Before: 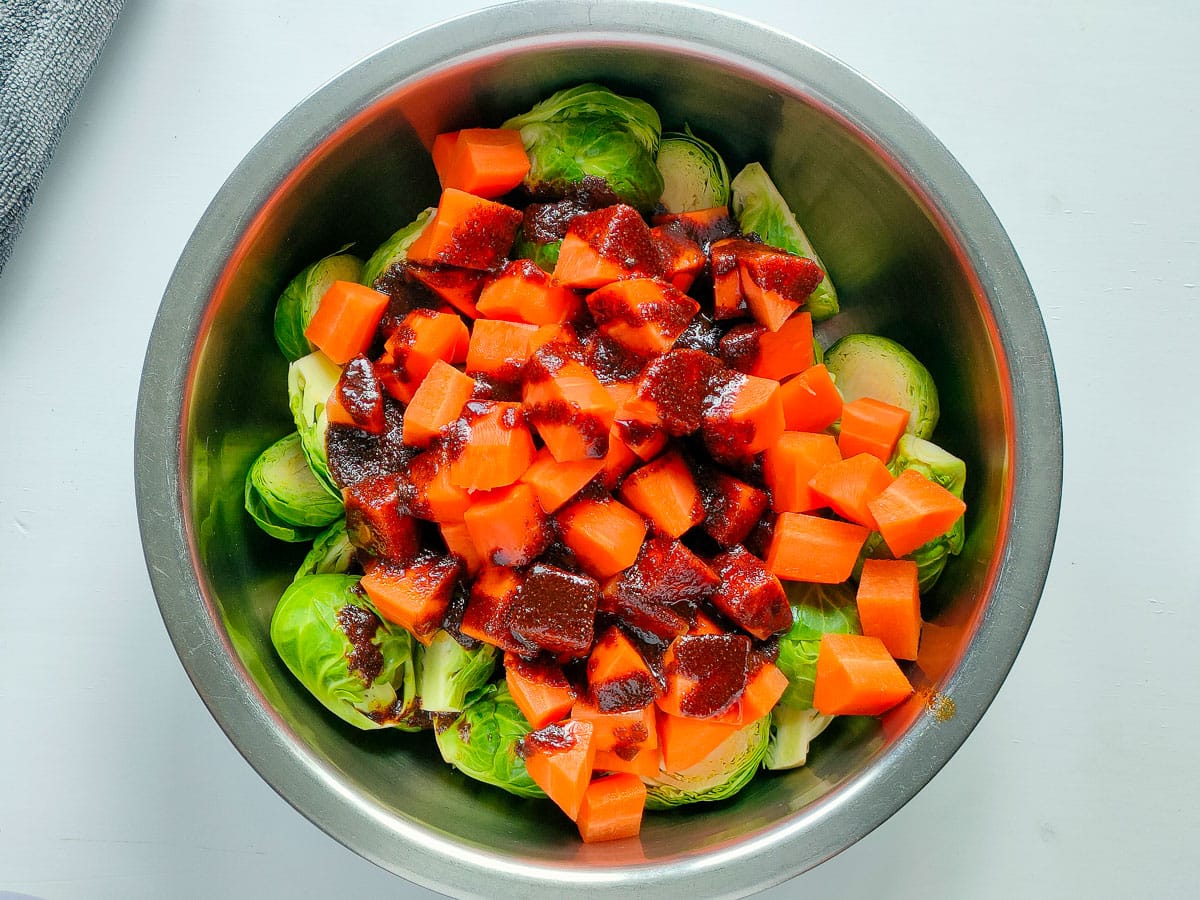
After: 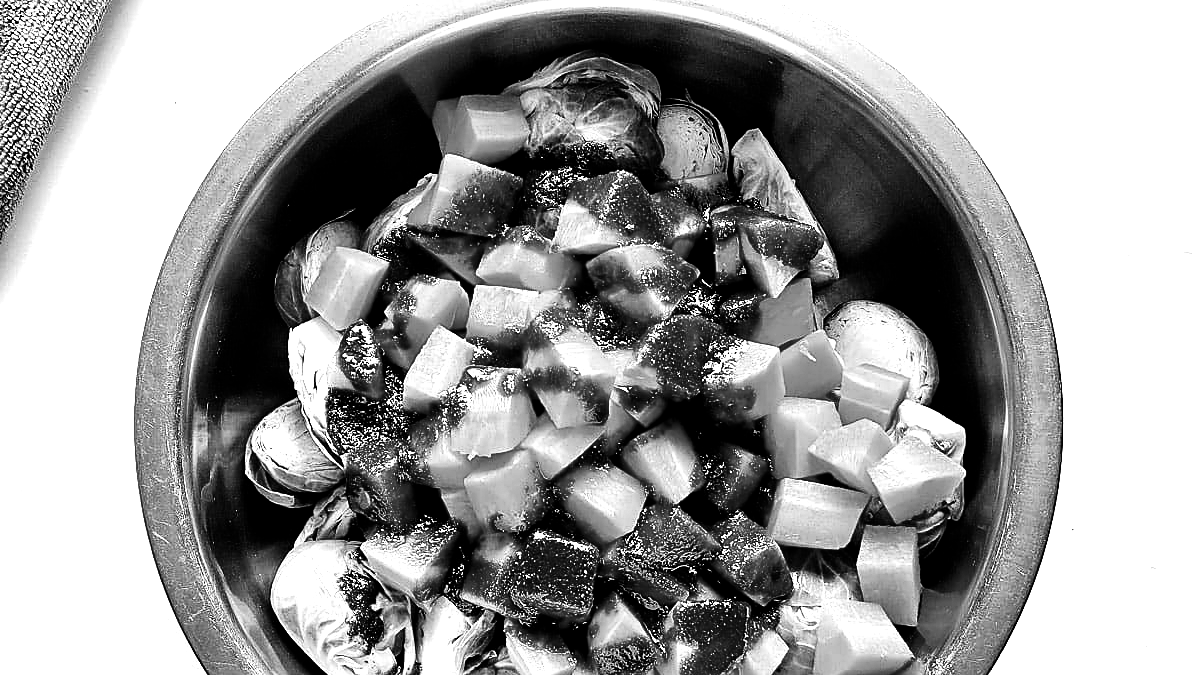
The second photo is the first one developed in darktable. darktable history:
tone equalizer: on, module defaults
base curve: curves: ch0 [(0, 0) (0.036, 0.025) (0.121, 0.166) (0.206, 0.329) (0.605, 0.79) (1, 1)], preserve colors none
exposure: black level correction 0, exposure 1.1 EV, compensate exposure bias true, compensate highlight preservation false
sharpen: on, module defaults
crop: top 3.857%, bottom 21.132%
haze removal: compatibility mode true, adaptive false
white balance: red 1.127, blue 0.943
contrast brightness saturation: contrast 0.02, brightness -1, saturation -1
